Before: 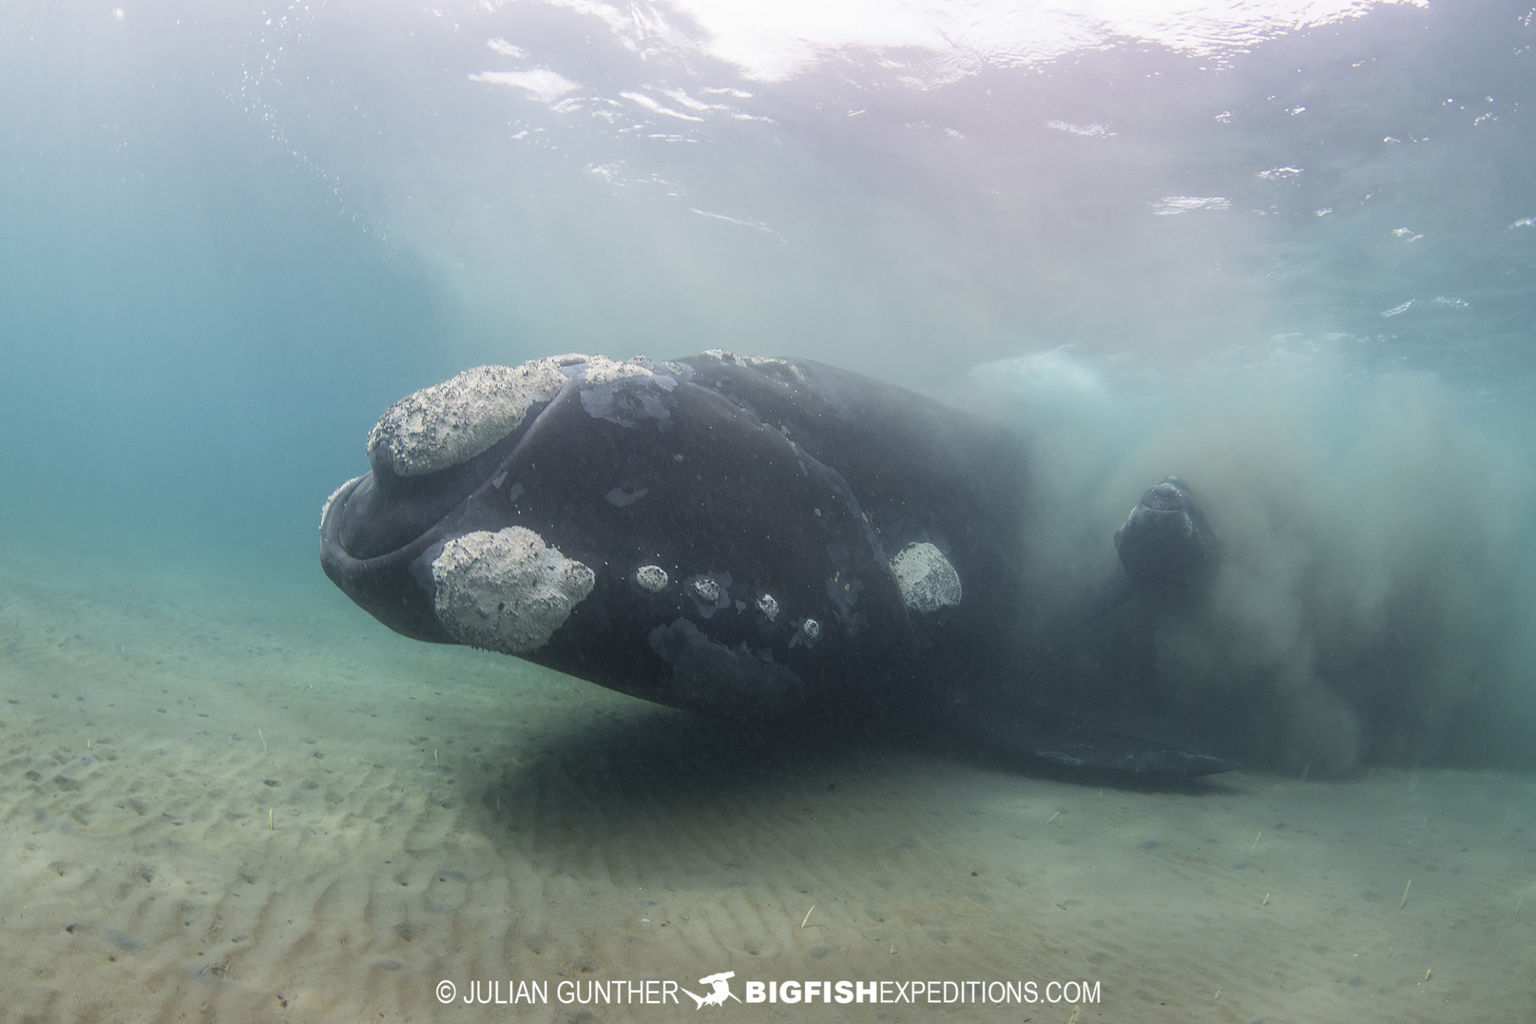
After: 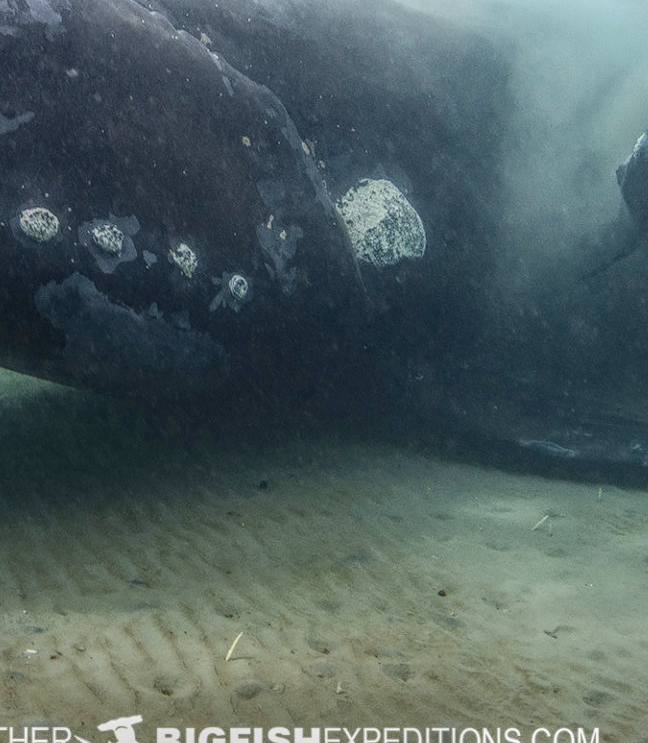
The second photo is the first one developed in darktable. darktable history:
crop: left 40.421%, top 39.036%, right 25.829%, bottom 2.893%
color balance rgb: perceptual saturation grading › global saturation 20%, perceptual saturation grading › highlights -24.79%, perceptual saturation grading › shadows 25.072%, global vibrance 16.546%, saturation formula JzAzBz (2021)
tone curve: curves: ch0 [(0, 0.032) (0.181, 0.156) (0.751, 0.829) (1, 1)], color space Lab, independent channels, preserve colors none
local contrast: highlights 2%, shadows 4%, detail 201%, midtone range 0.25
